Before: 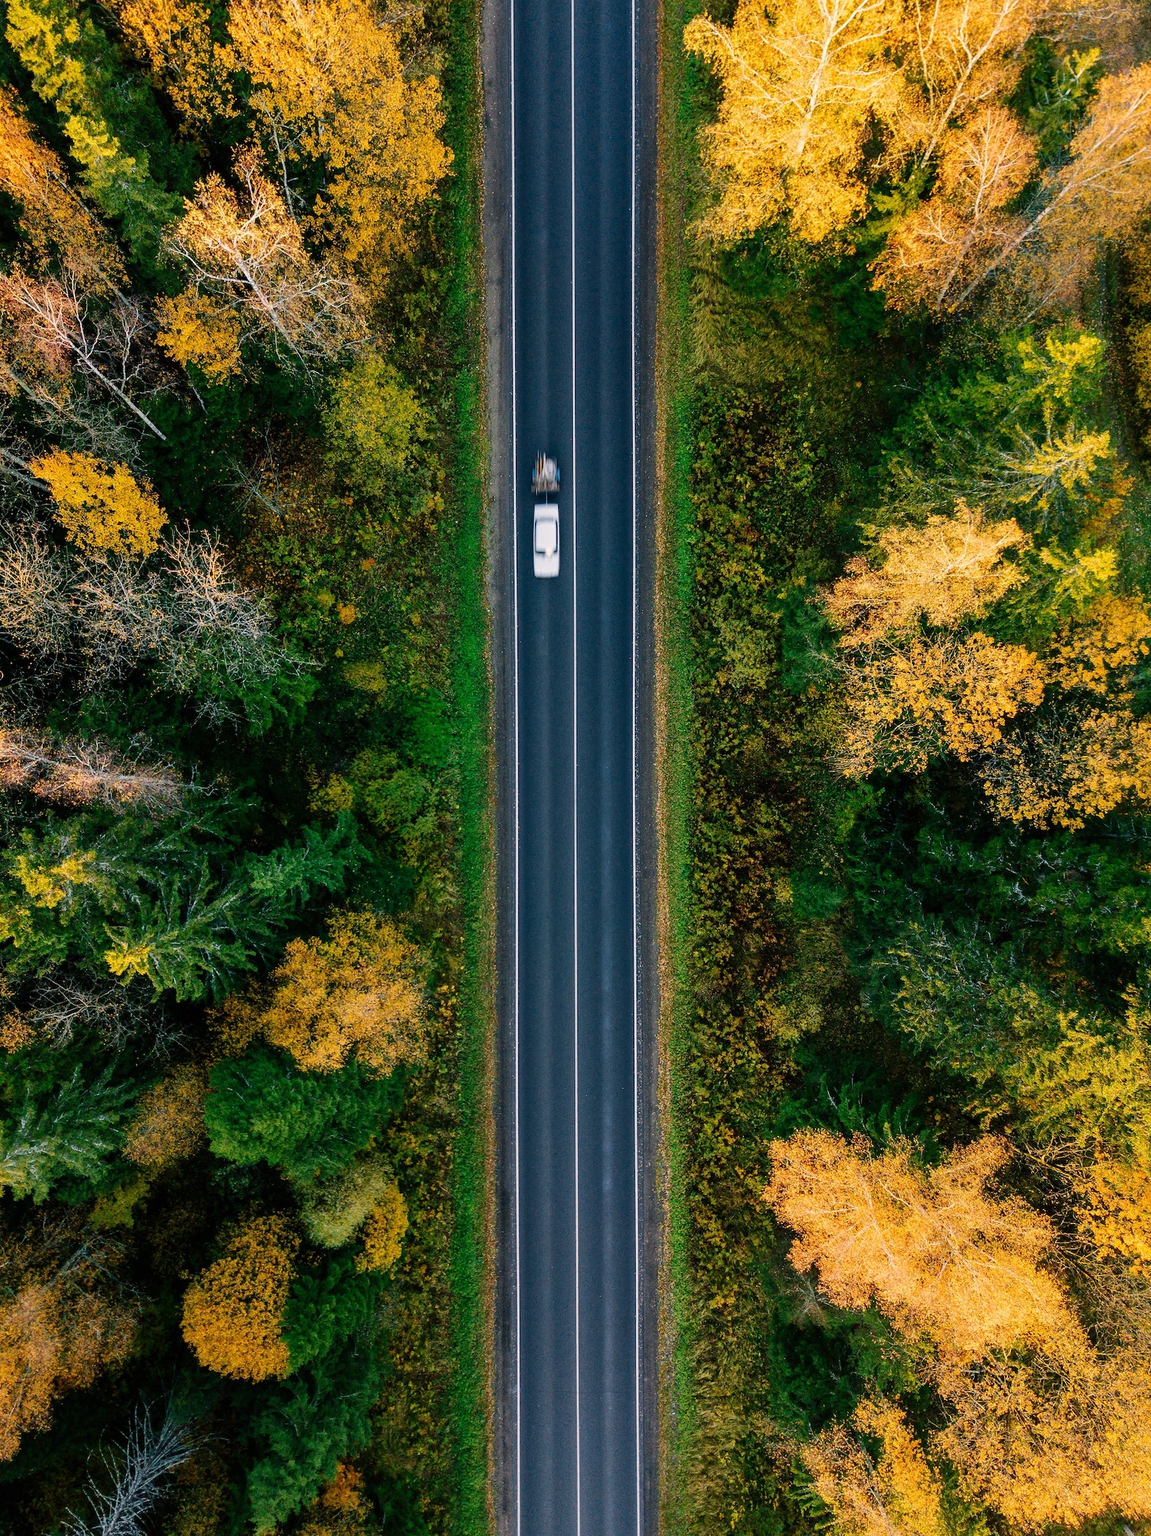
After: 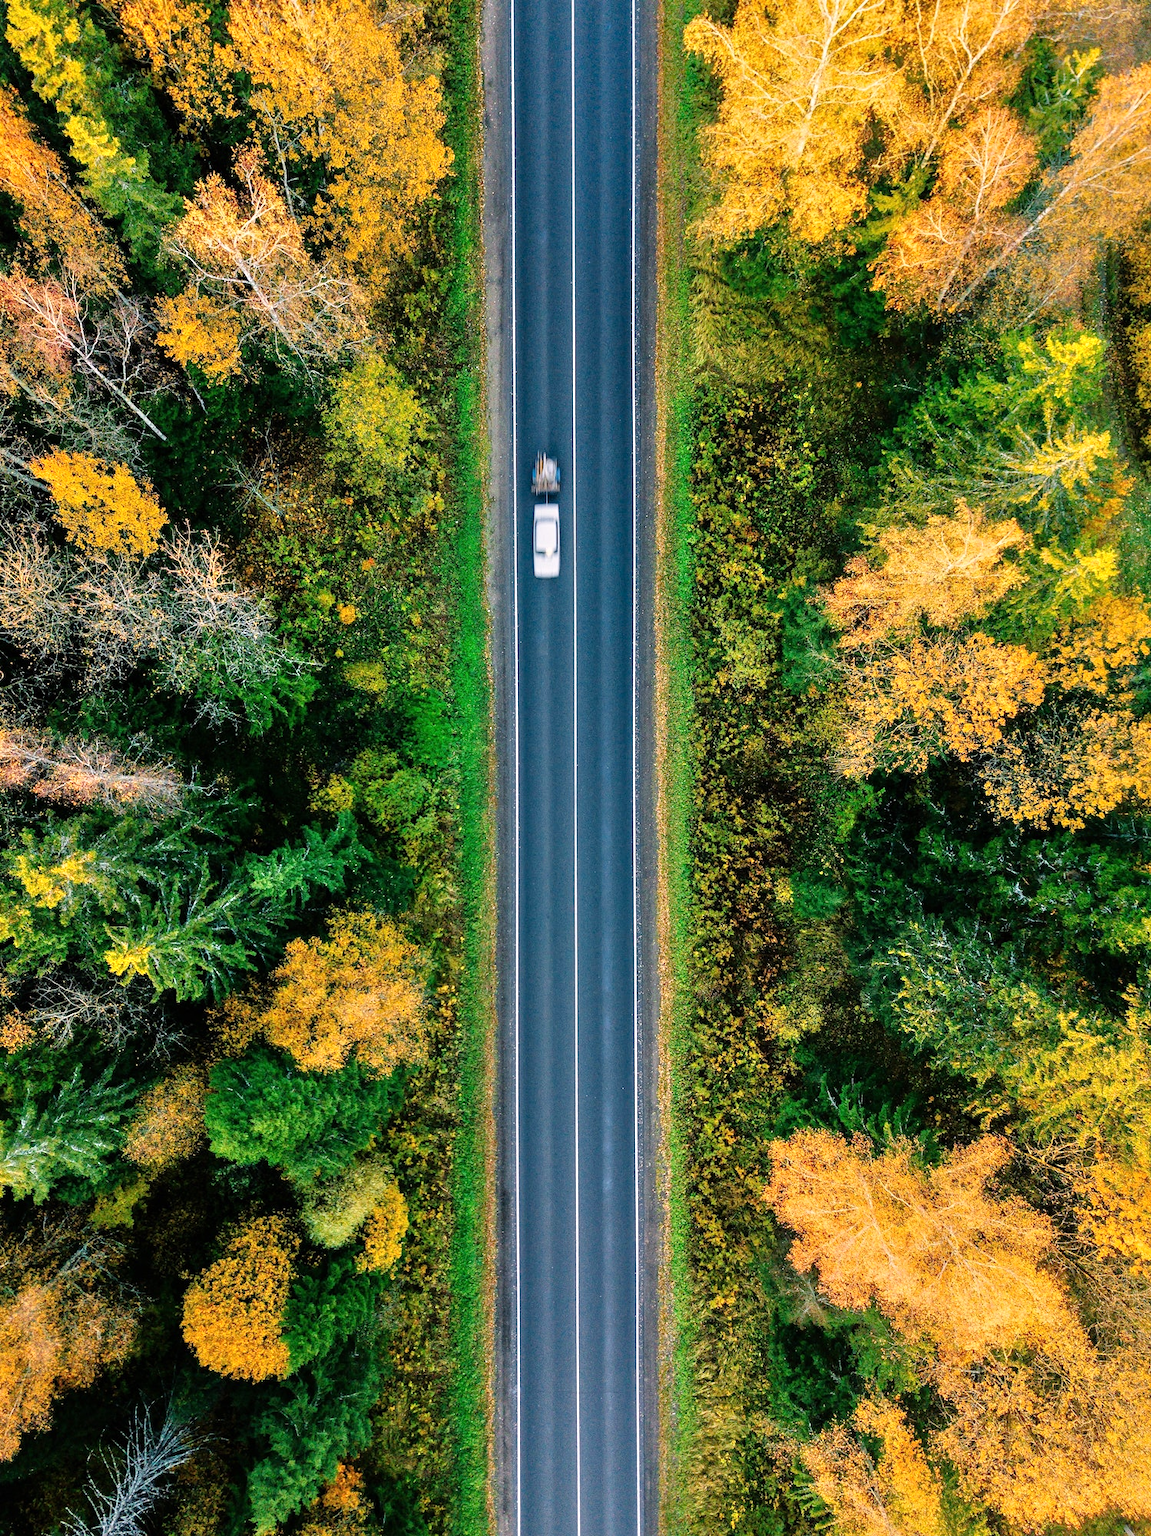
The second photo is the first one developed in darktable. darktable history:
tone equalizer: -7 EV 0.15 EV, -6 EV 0.6 EV, -5 EV 1.15 EV, -4 EV 1.33 EV, -3 EV 1.15 EV, -2 EV 0.6 EV, -1 EV 0.15 EV, mask exposure compensation -0.5 EV
color zones: curves: ch0 [(0, 0.5) (0.143, 0.5) (0.286, 0.5) (0.429, 0.5) (0.571, 0.5) (0.714, 0.476) (0.857, 0.5) (1, 0.5)]; ch2 [(0, 0.5) (0.143, 0.5) (0.286, 0.5) (0.429, 0.5) (0.571, 0.5) (0.714, 0.487) (0.857, 0.5) (1, 0.5)]
